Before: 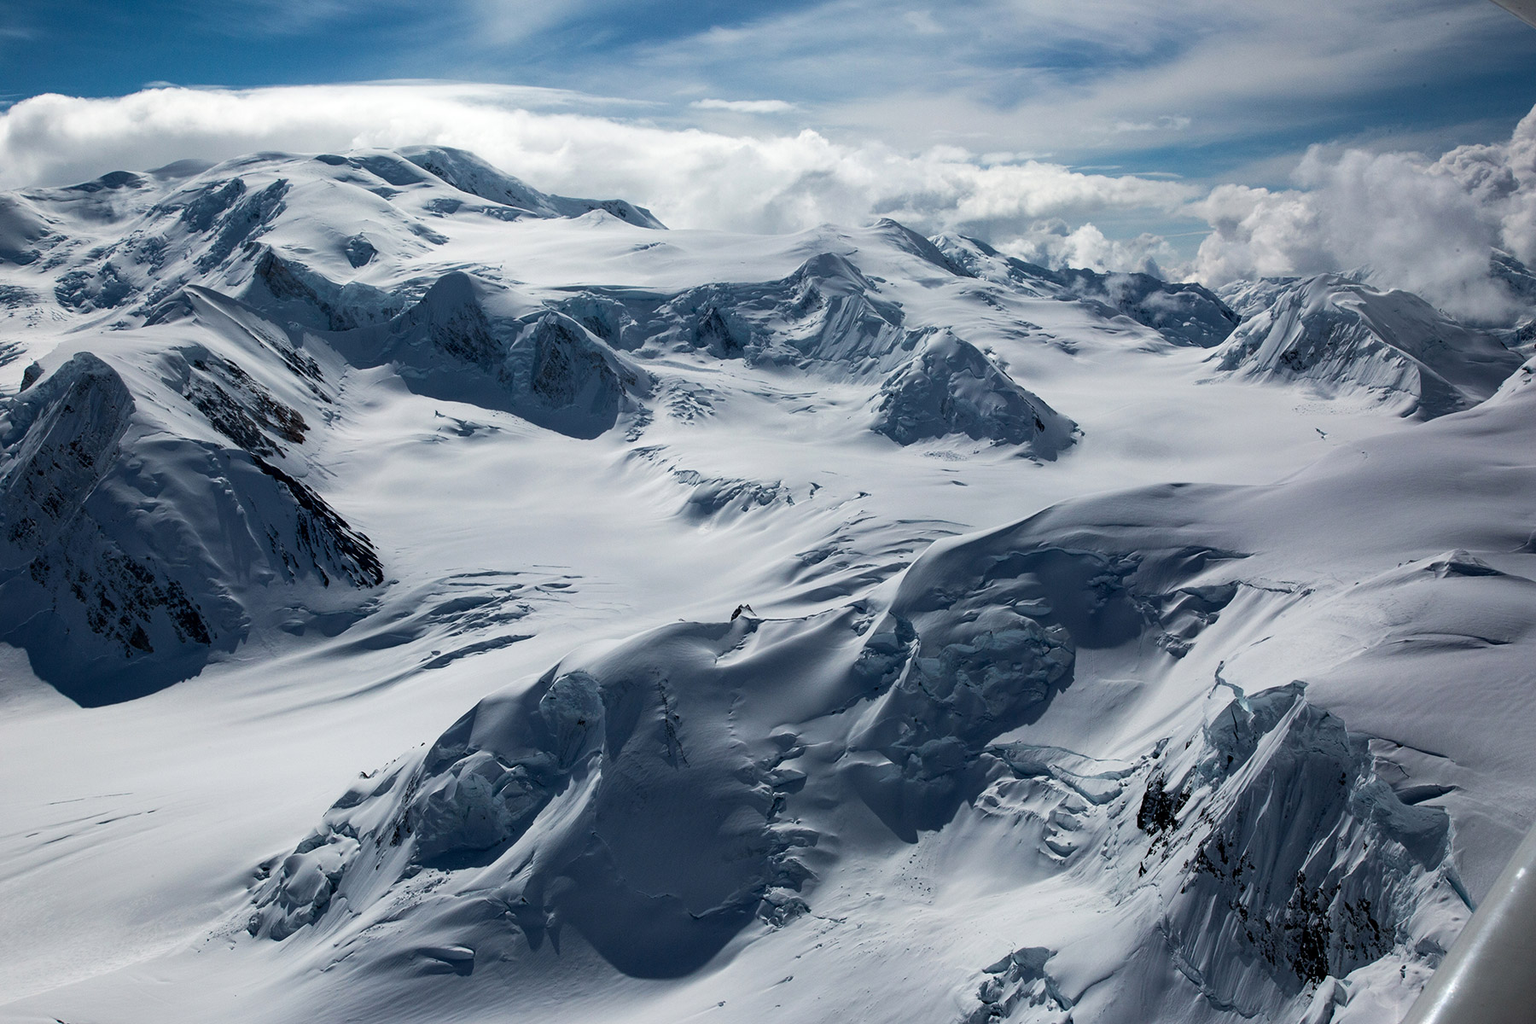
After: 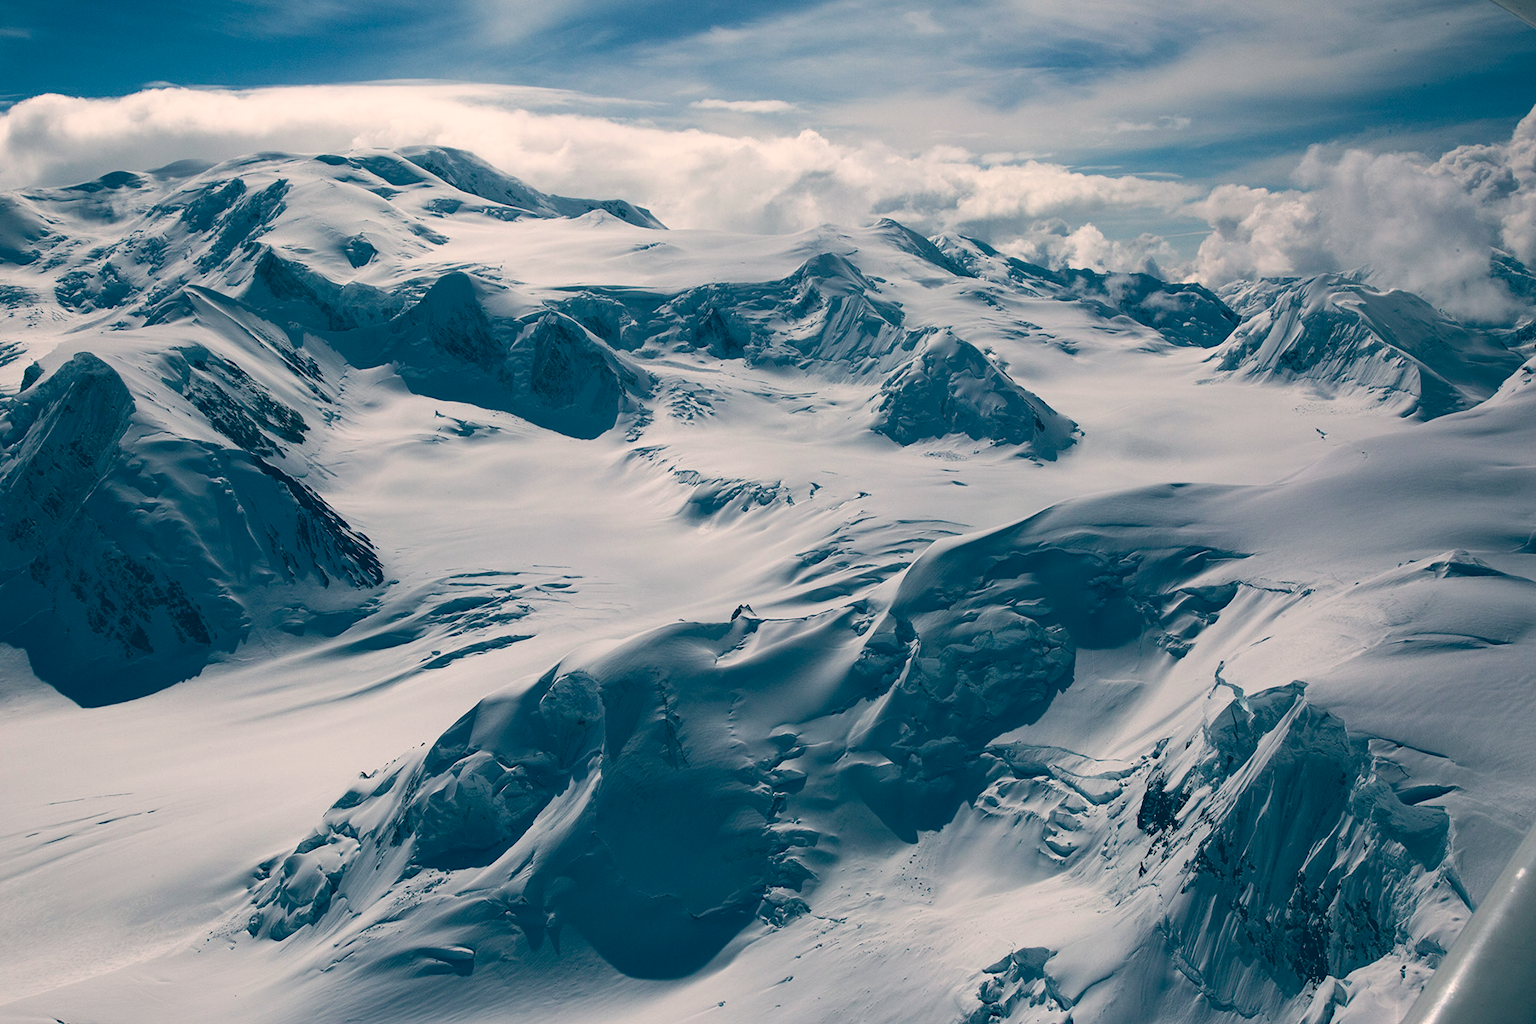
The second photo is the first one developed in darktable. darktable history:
exposure: exposure -0.242 EV, compensate highlight preservation false
color balance: lift [1.006, 0.985, 1.002, 1.015], gamma [1, 0.953, 1.008, 1.047], gain [1.076, 1.13, 1.004, 0.87]
tone equalizer: on, module defaults
